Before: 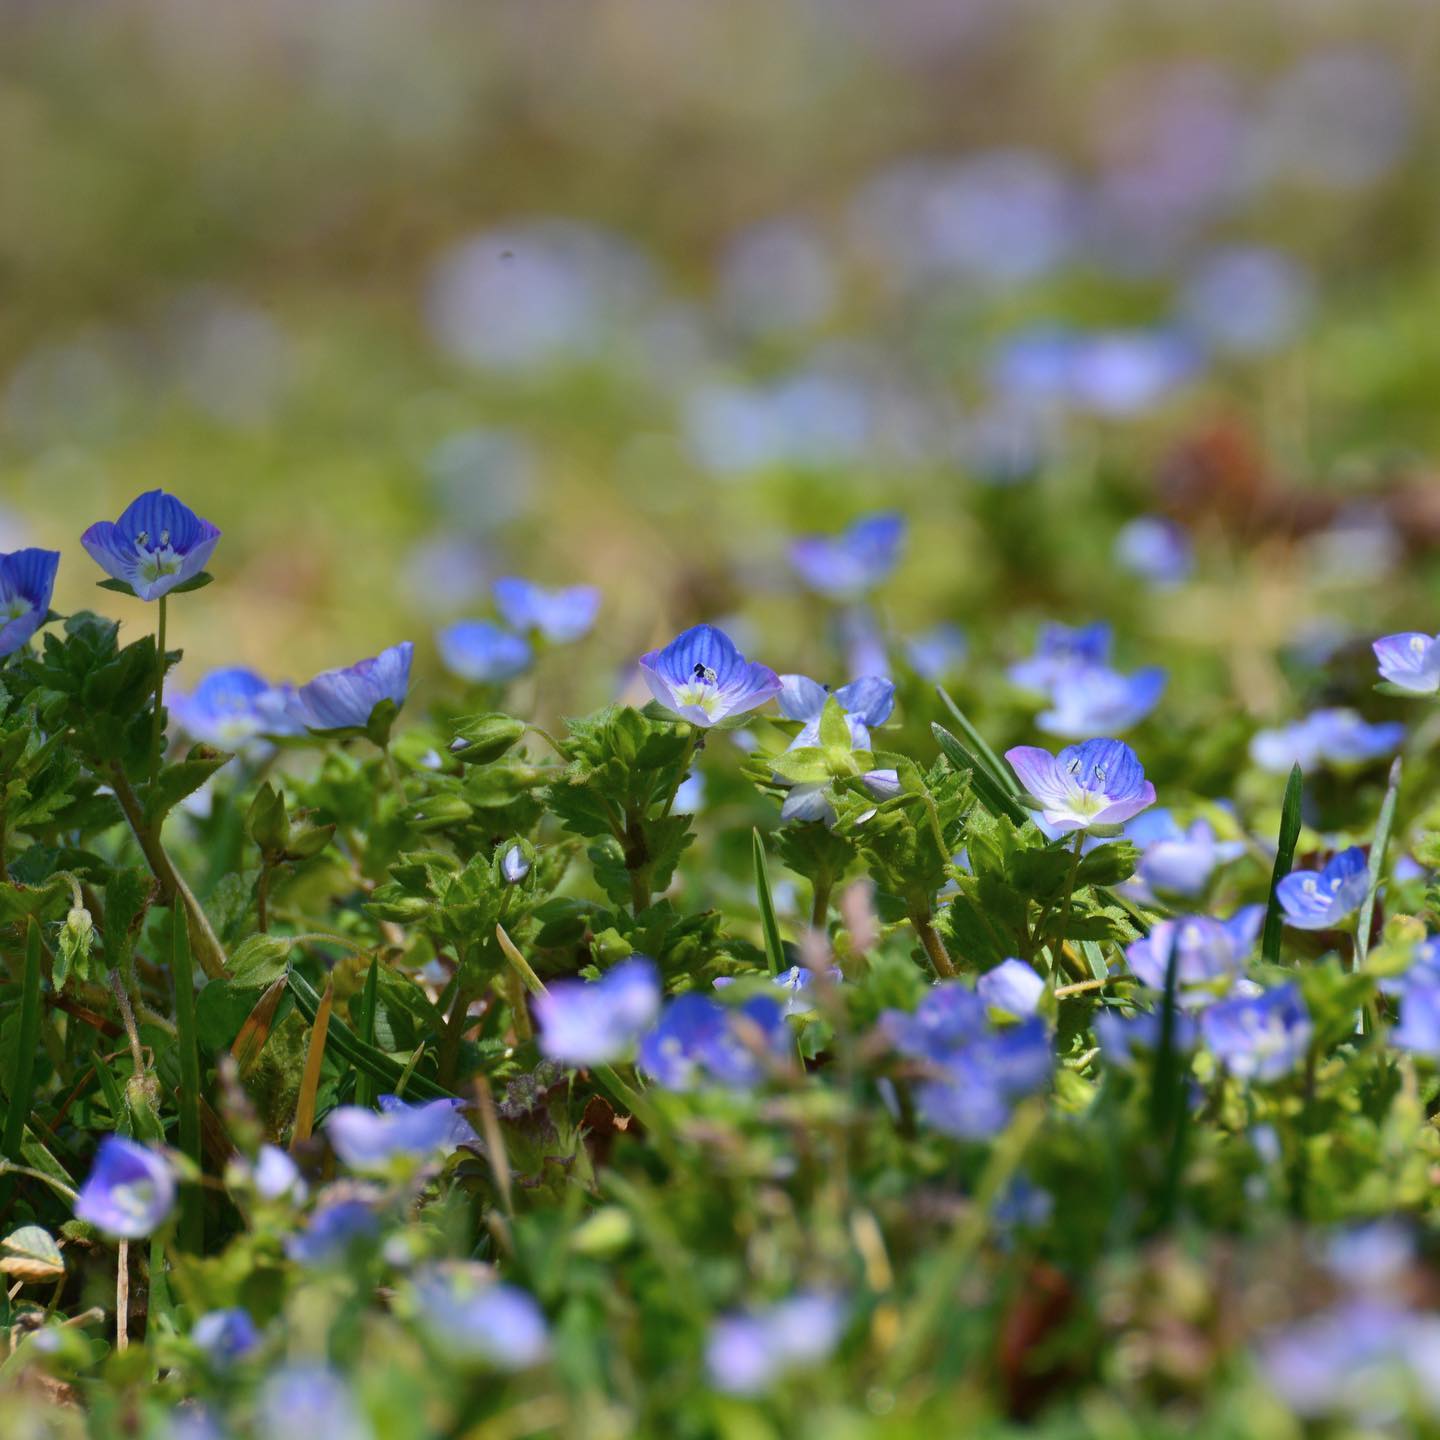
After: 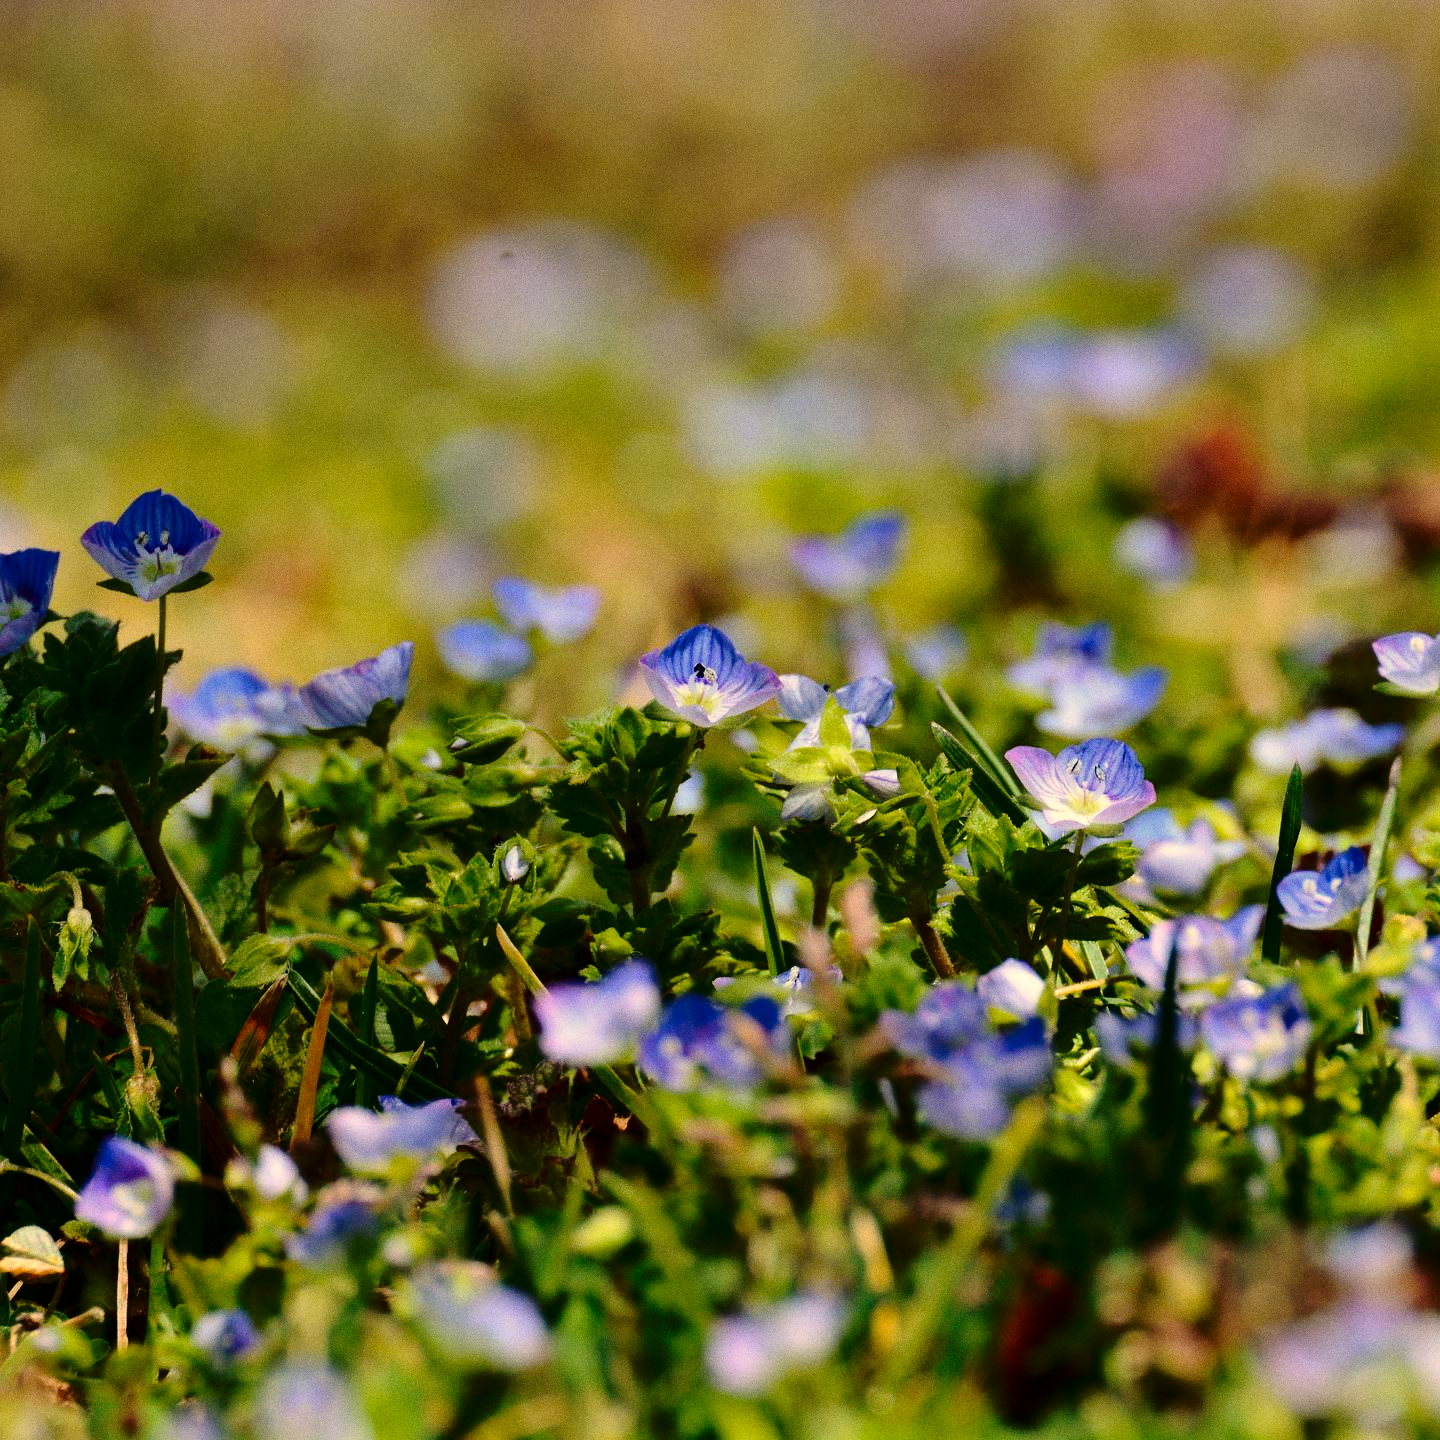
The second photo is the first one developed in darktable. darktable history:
base curve: curves: ch0 [(0, 0) (0.073, 0.04) (0.157, 0.139) (0.492, 0.492) (0.758, 0.758) (1, 1)], preserve colors none
white balance: red 1.123, blue 0.83
fill light: exposure -2 EV, width 8.6
levels: levels [0.016, 0.484, 0.953]
grain: coarseness 0.09 ISO
